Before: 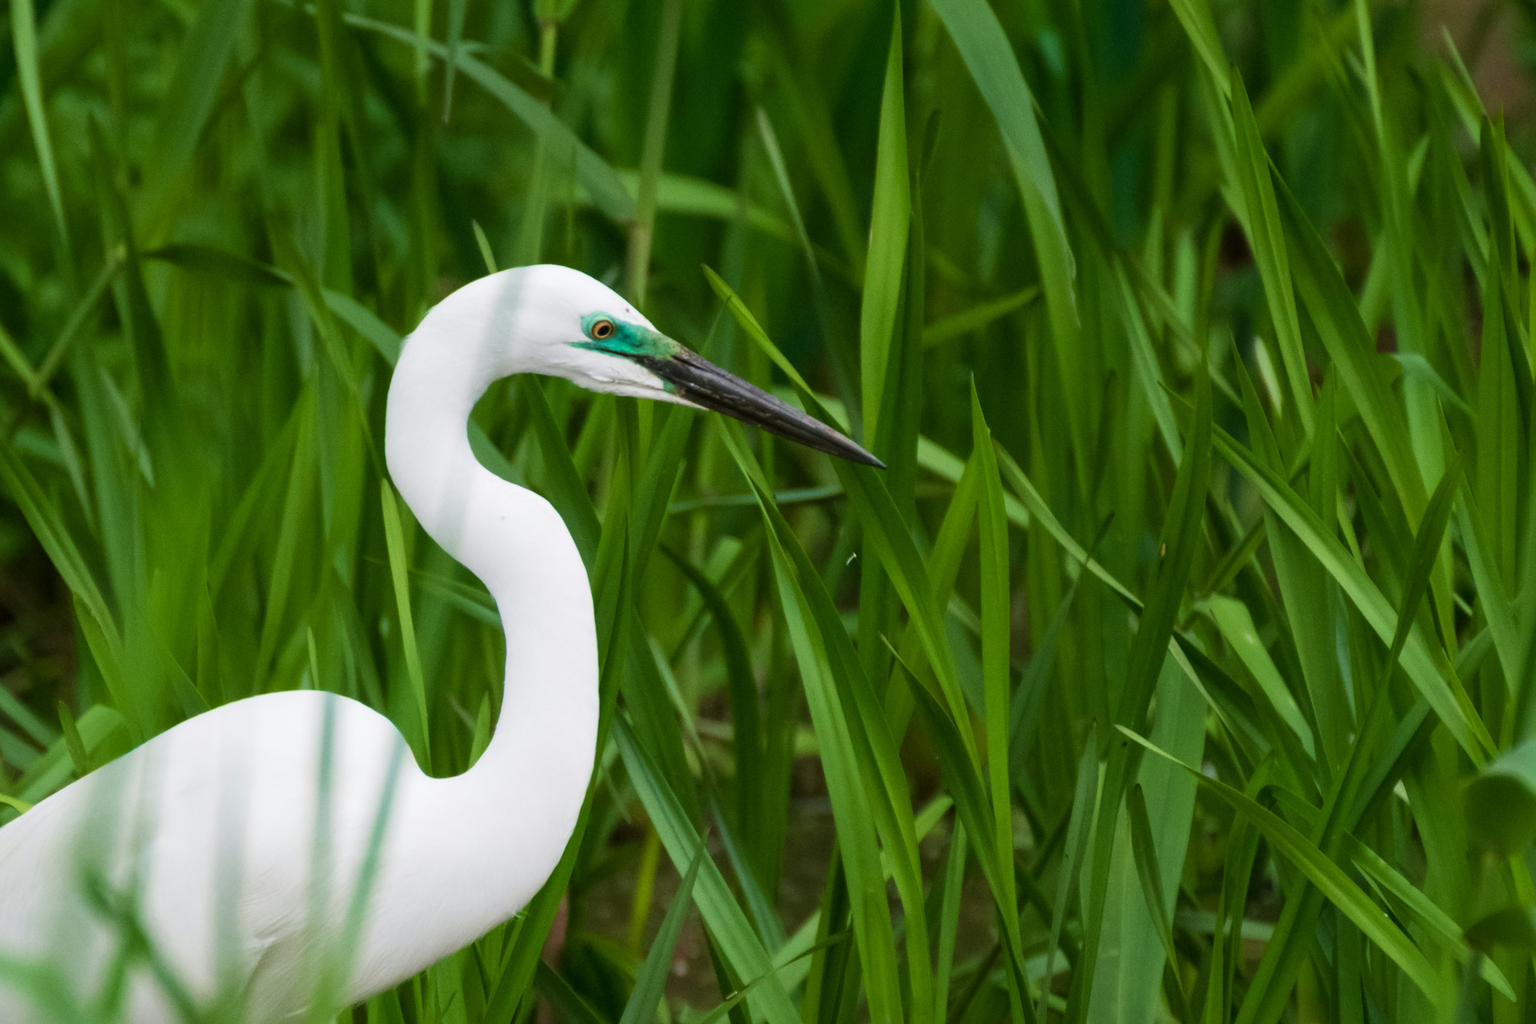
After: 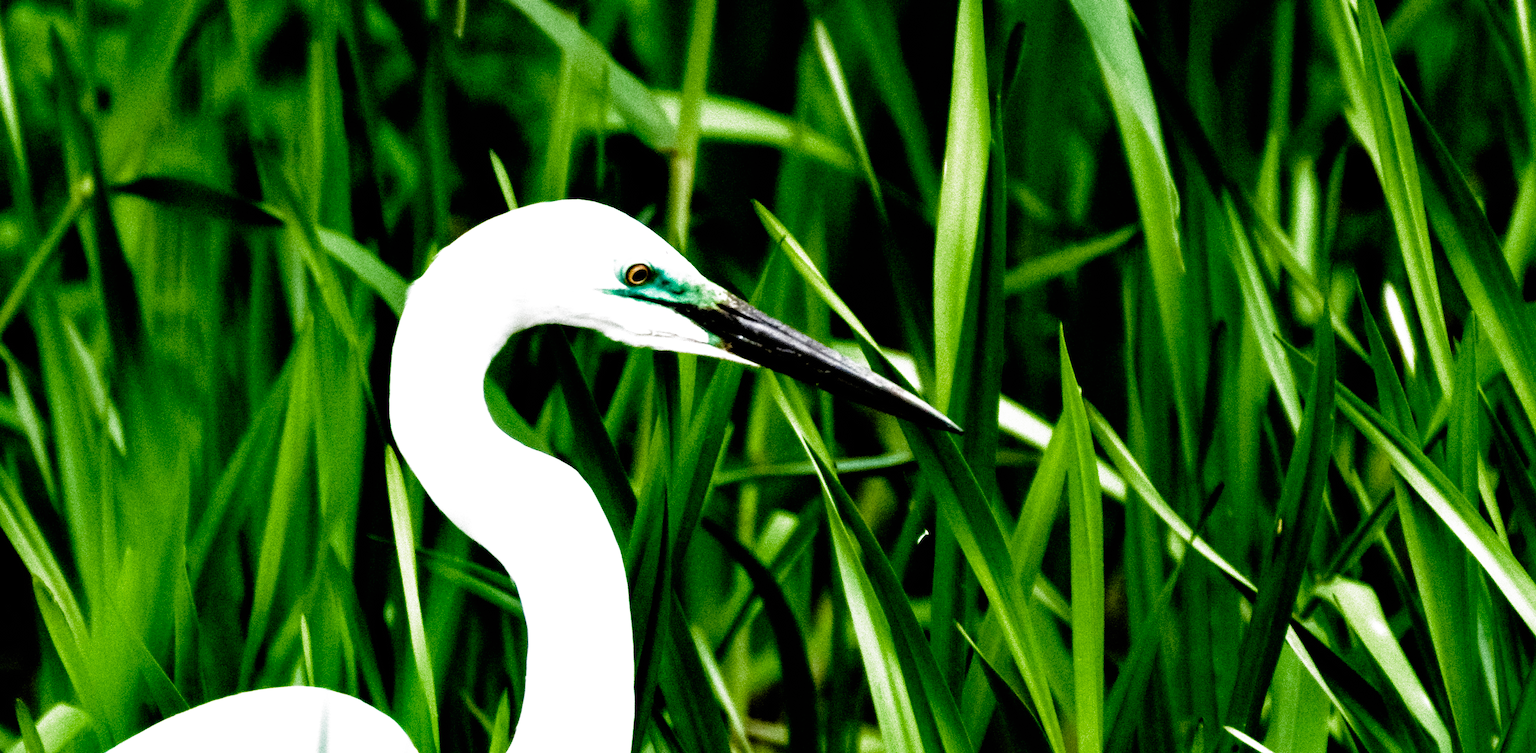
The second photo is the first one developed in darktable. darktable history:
filmic rgb: black relative exposure -3.45 EV, white relative exposure 2.29 EV, threshold 5.99 EV, hardness 3.41, preserve chrominance no, color science v5 (2021), enable highlight reconstruction true
contrast equalizer: octaves 7, y [[0.609, 0.611, 0.615, 0.613, 0.607, 0.603], [0.504, 0.498, 0.496, 0.499, 0.506, 0.516], [0 ×6], [0 ×6], [0 ×6]]
exposure: black level correction 0.001, exposure 0.5 EV, compensate highlight preservation false
crop: left 2.923%, top 8.817%, right 9.639%, bottom 26.81%
